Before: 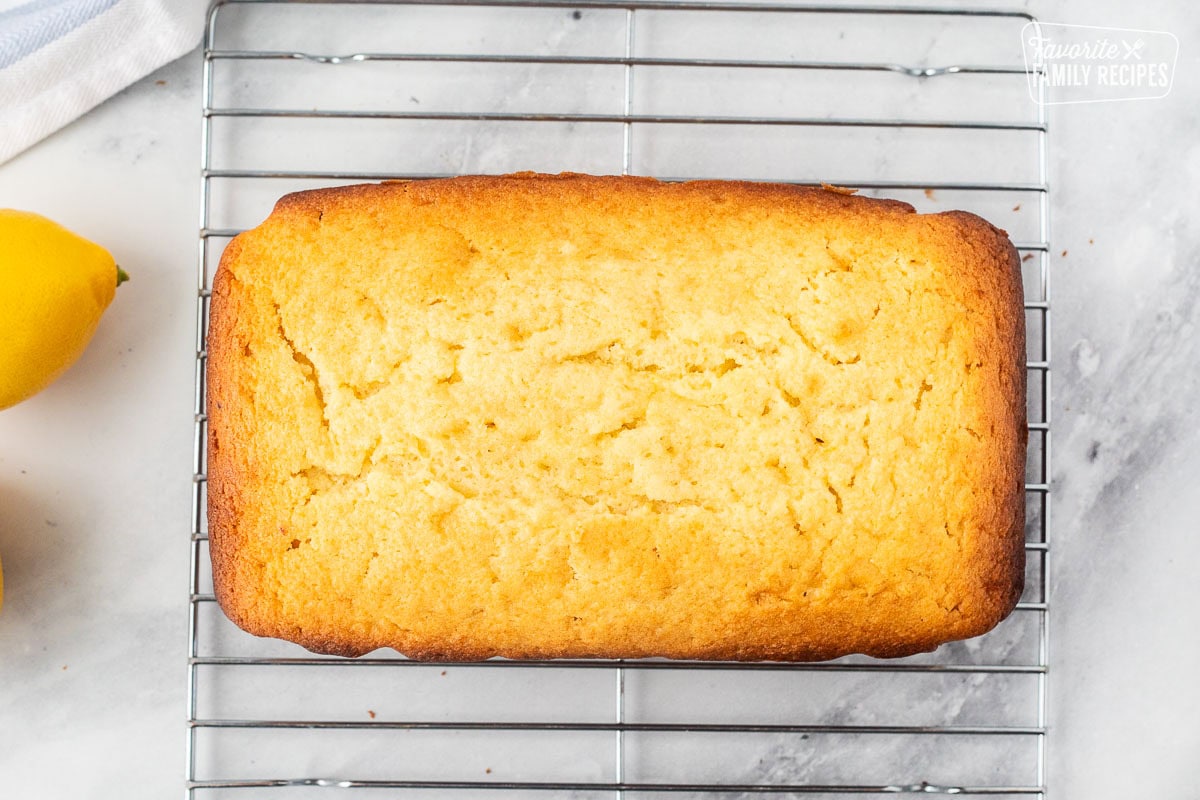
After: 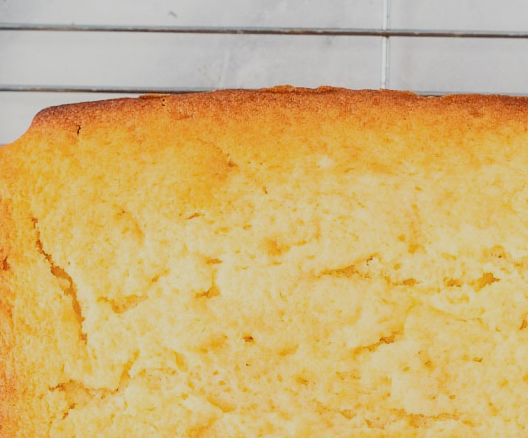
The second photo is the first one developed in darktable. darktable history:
filmic rgb: black relative exposure -7.65 EV, white relative exposure 4.56 EV, hardness 3.61
crop: left 20.248%, top 10.86%, right 35.675%, bottom 34.321%
